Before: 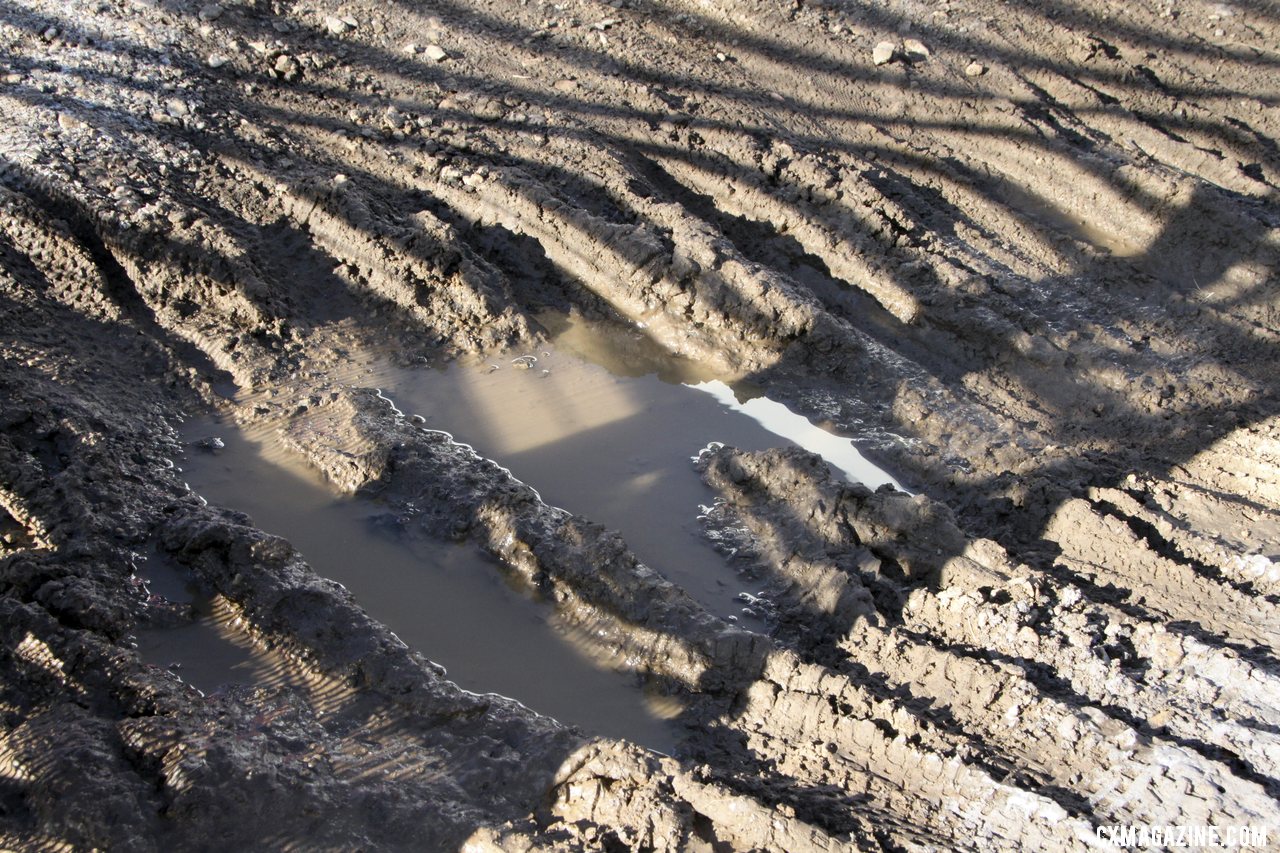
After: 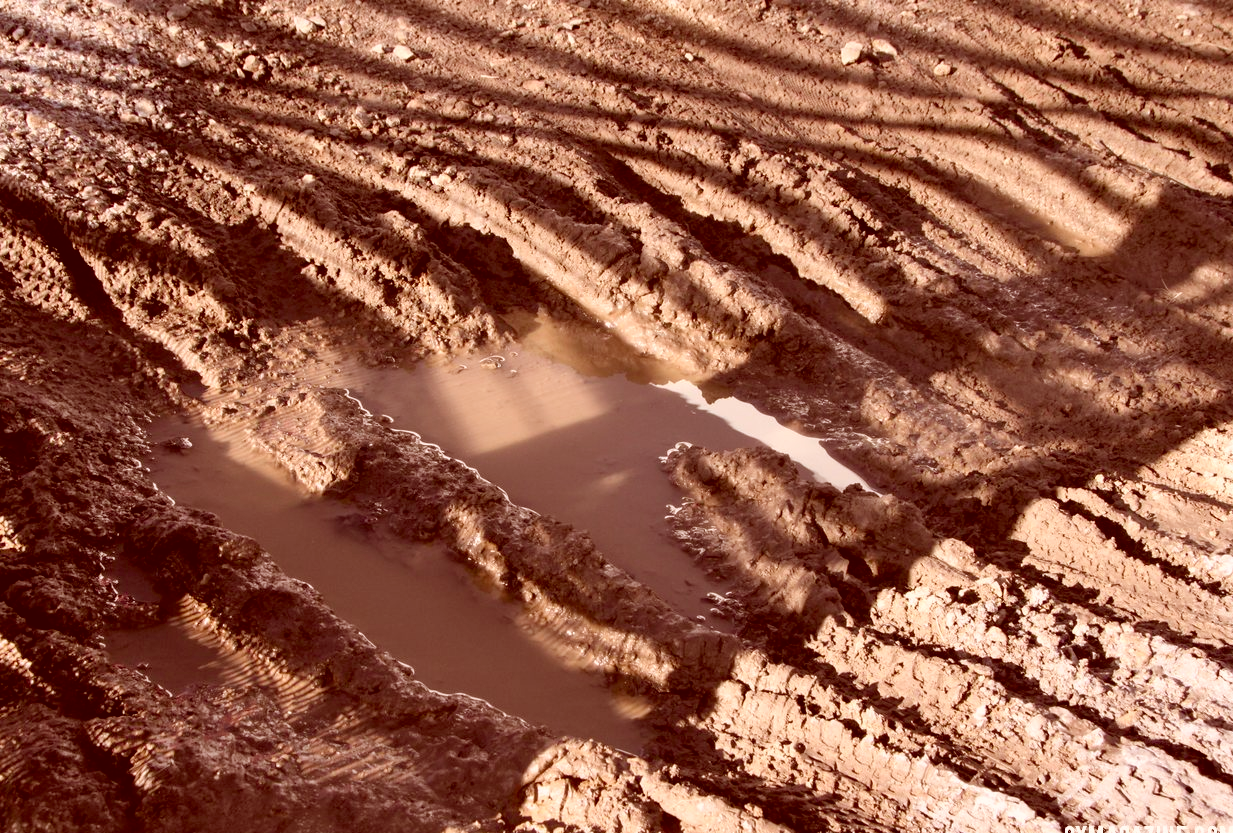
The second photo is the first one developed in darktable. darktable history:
shadows and highlights: shadows 37.27, highlights -28.18, soften with gaussian
color correction: highlights a* 9.03, highlights b* 8.71, shadows a* 40, shadows b* 40, saturation 0.8
crop and rotate: left 2.536%, right 1.107%, bottom 2.246%
